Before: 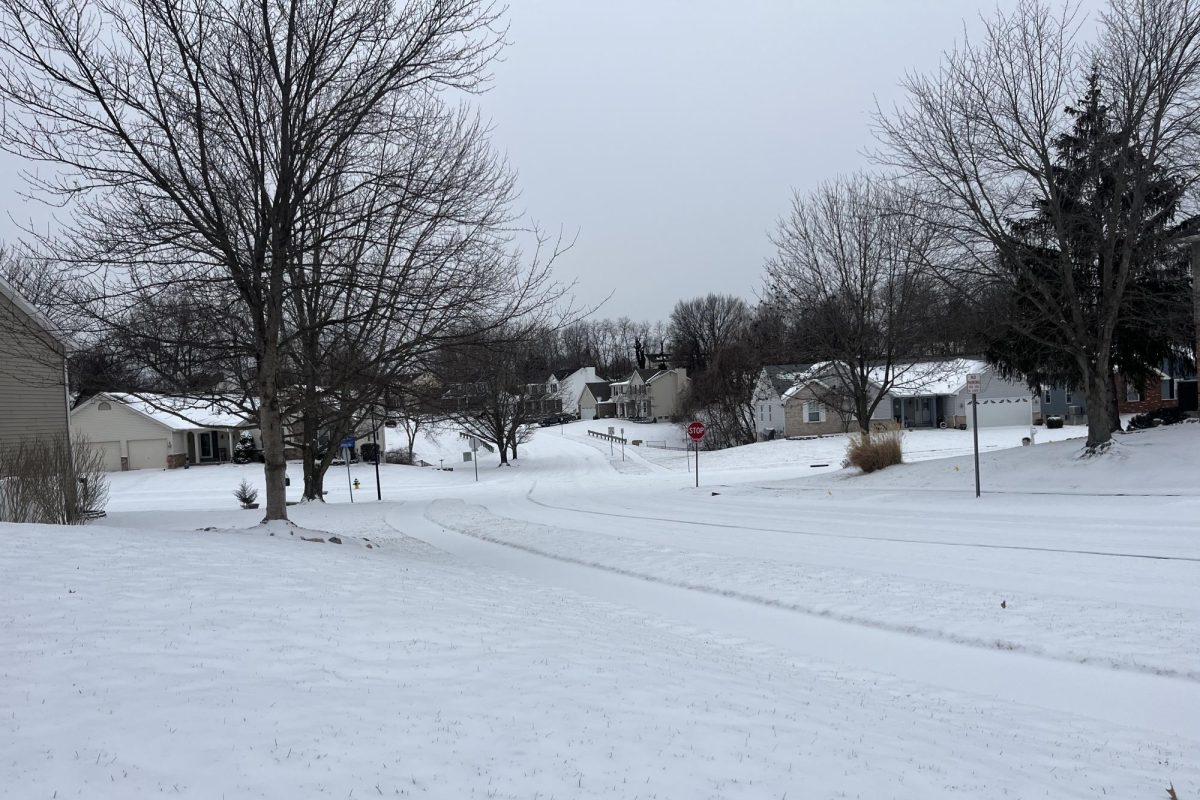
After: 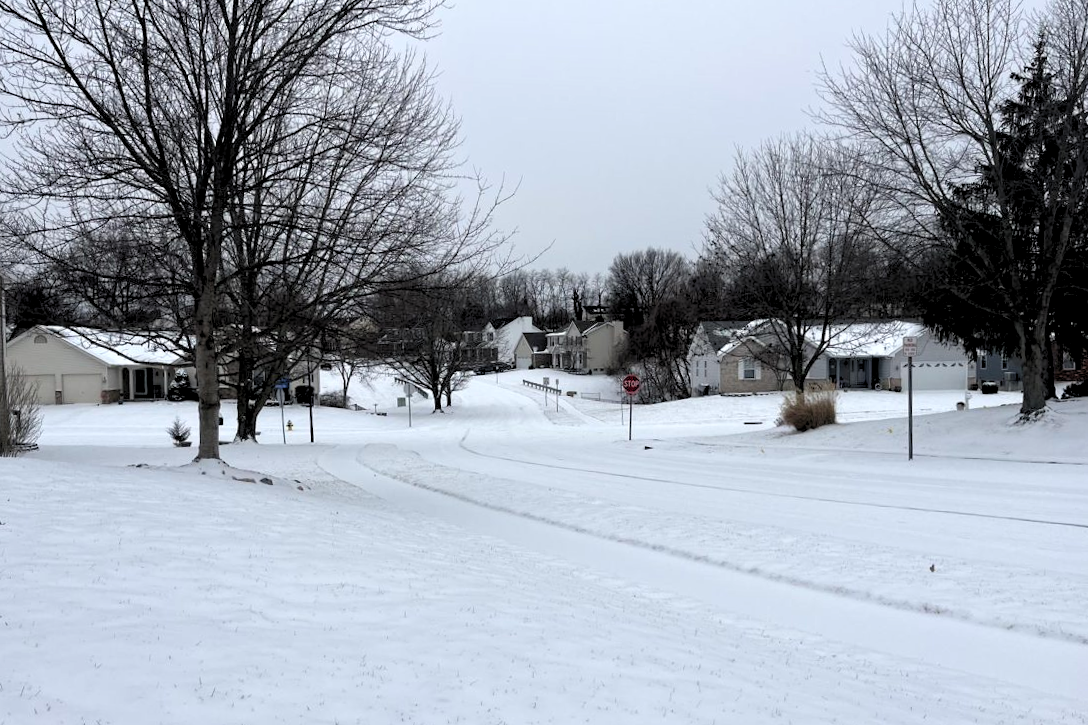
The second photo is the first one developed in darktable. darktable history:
crop and rotate: angle -1.96°, left 3.097%, top 4.154%, right 1.586%, bottom 0.529%
rgb levels: levels [[0.01, 0.419, 0.839], [0, 0.5, 1], [0, 0.5, 1]]
